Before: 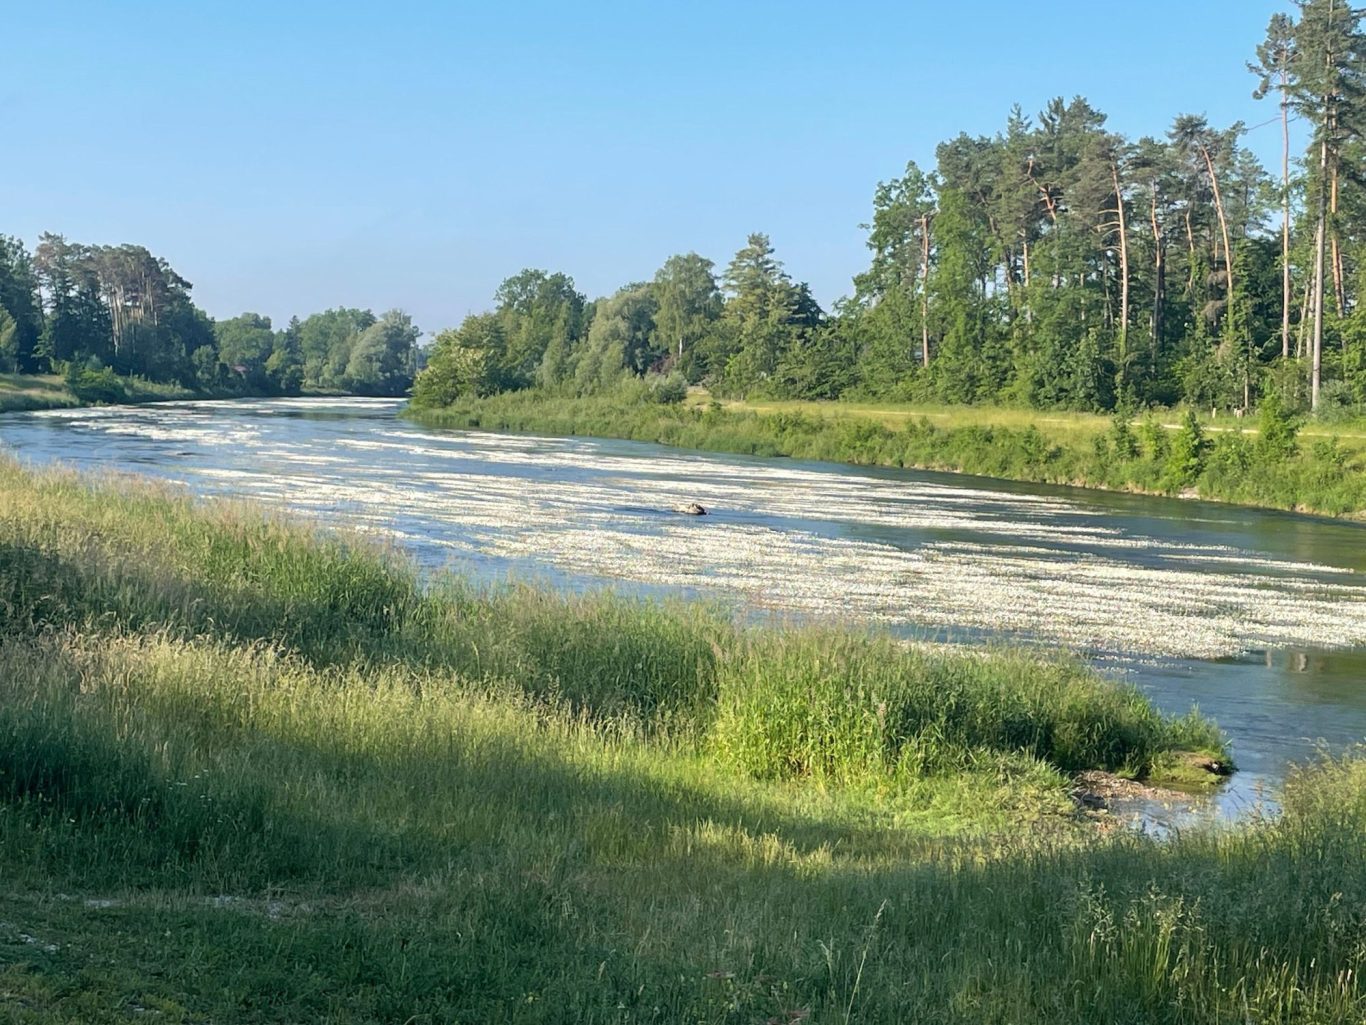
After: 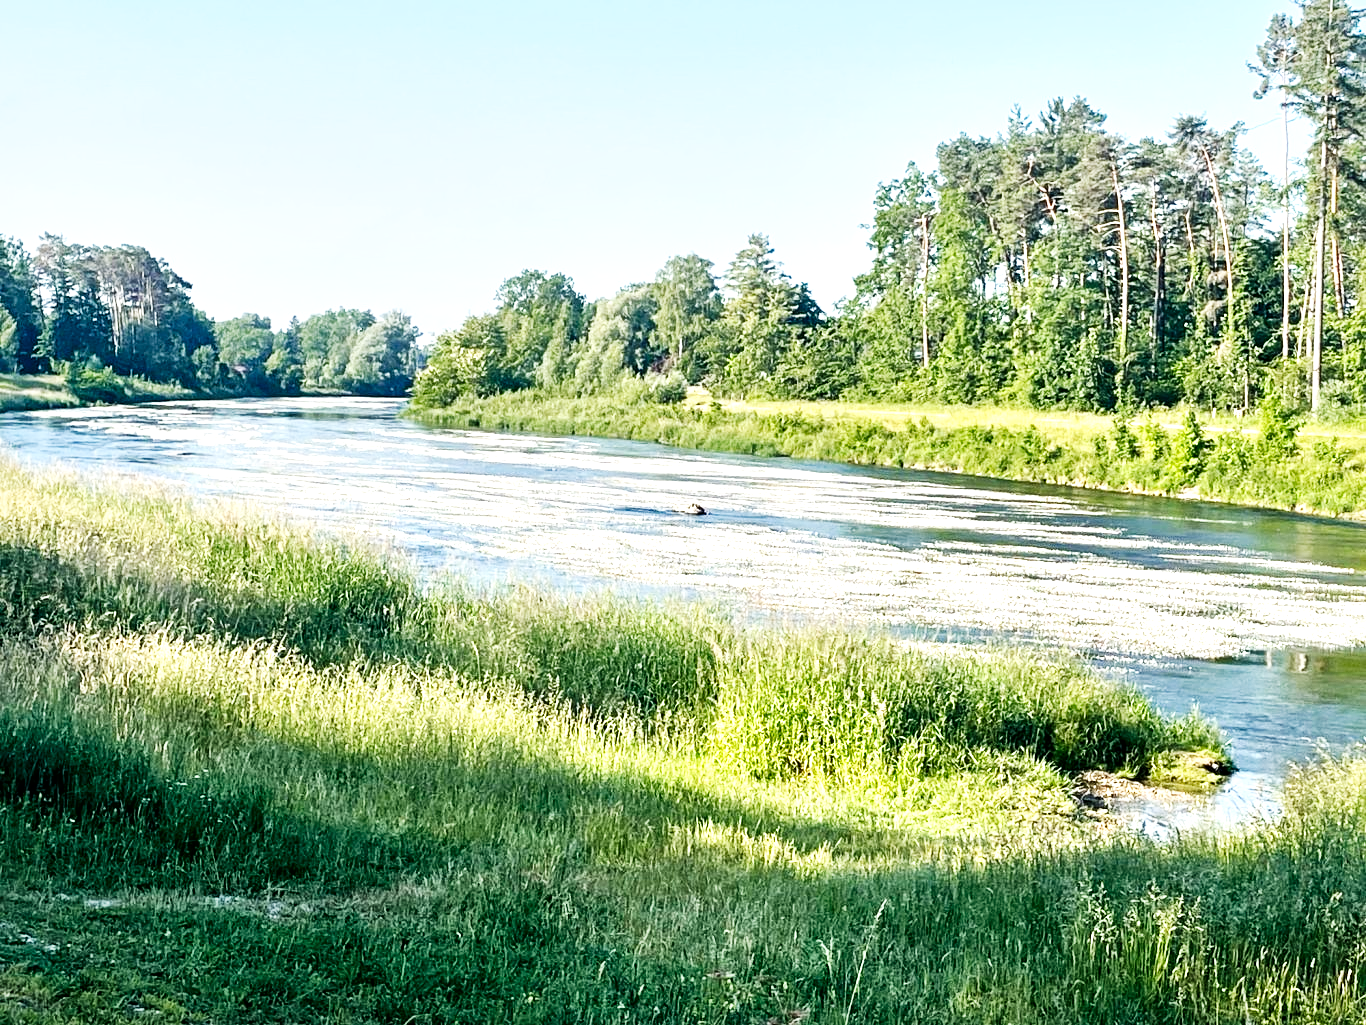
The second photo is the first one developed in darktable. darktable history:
local contrast: mode bilateral grid, contrast 25, coarseness 60, detail 151%, midtone range 0.2
contrast equalizer: y [[0.502, 0.505, 0.512, 0.529, 0.564, 0.588], [0.5 ×6], [0.502, 0.505, 0.512, 0.529, 0.564, 0.588], [0, 0.001, 0.001, 0.004, 0.008, 0.011], [0, 0.001, 0.001, 0.004, 0.008, 0.011]]
base curve: curves: ch0 [(0, 0) (0.007, 0.004) (0.027, 0.03) (0.046, 0.07) (0.207, 0.54) (0.442, 0.872) (0.673, 0.972) (1, 1)], preserve colors none
